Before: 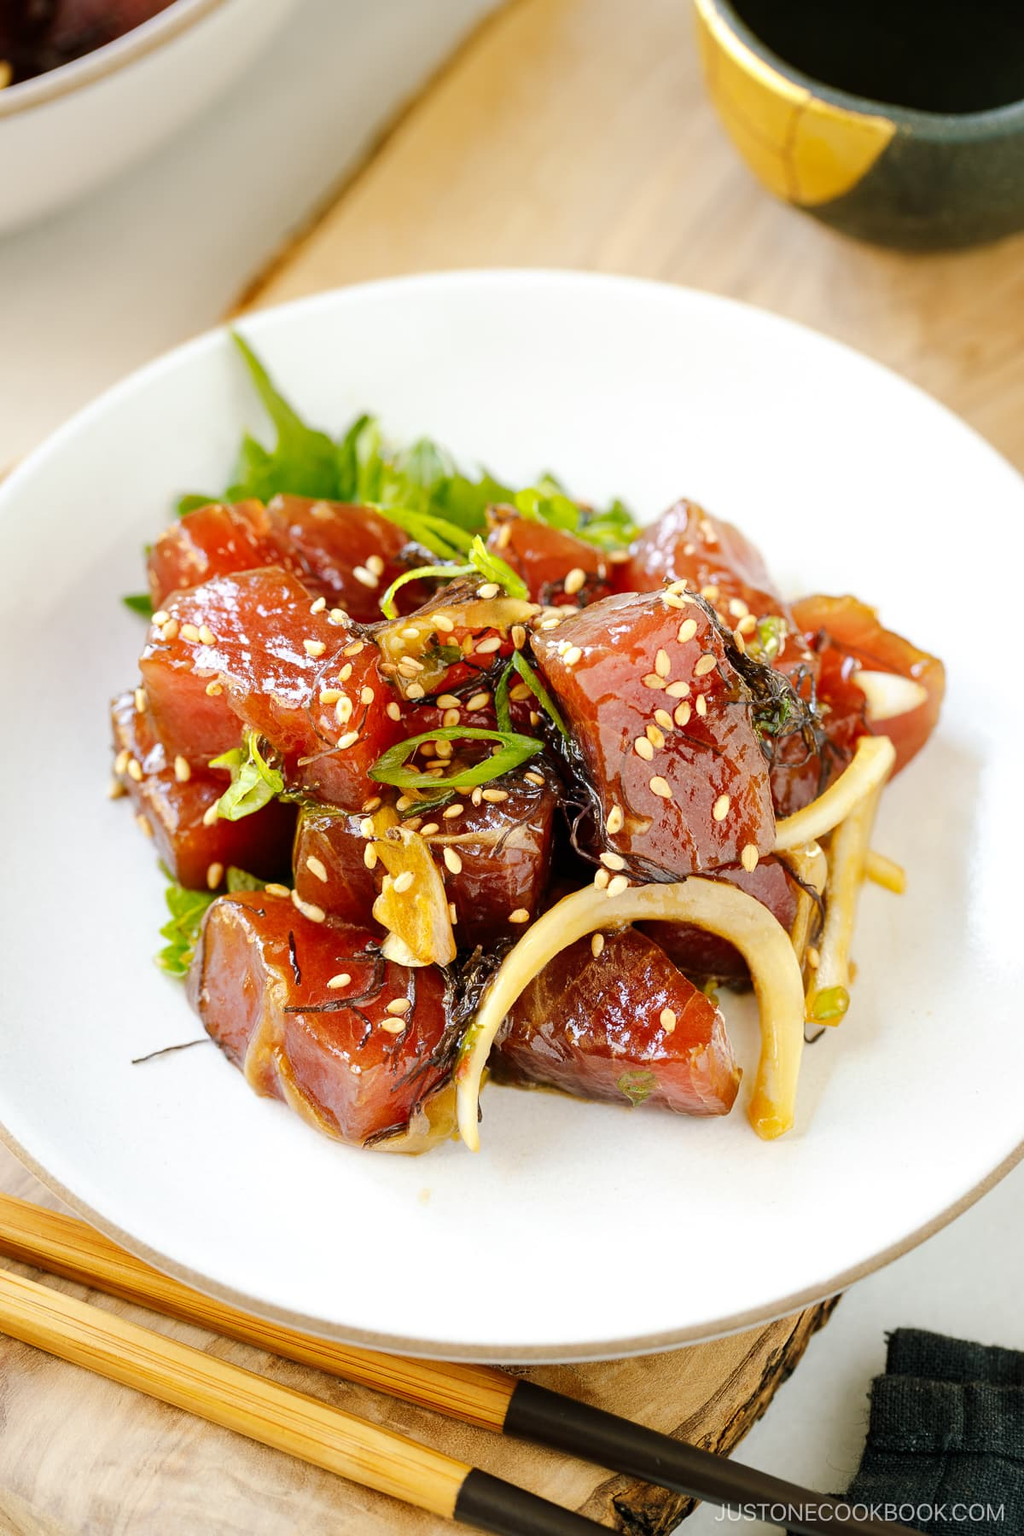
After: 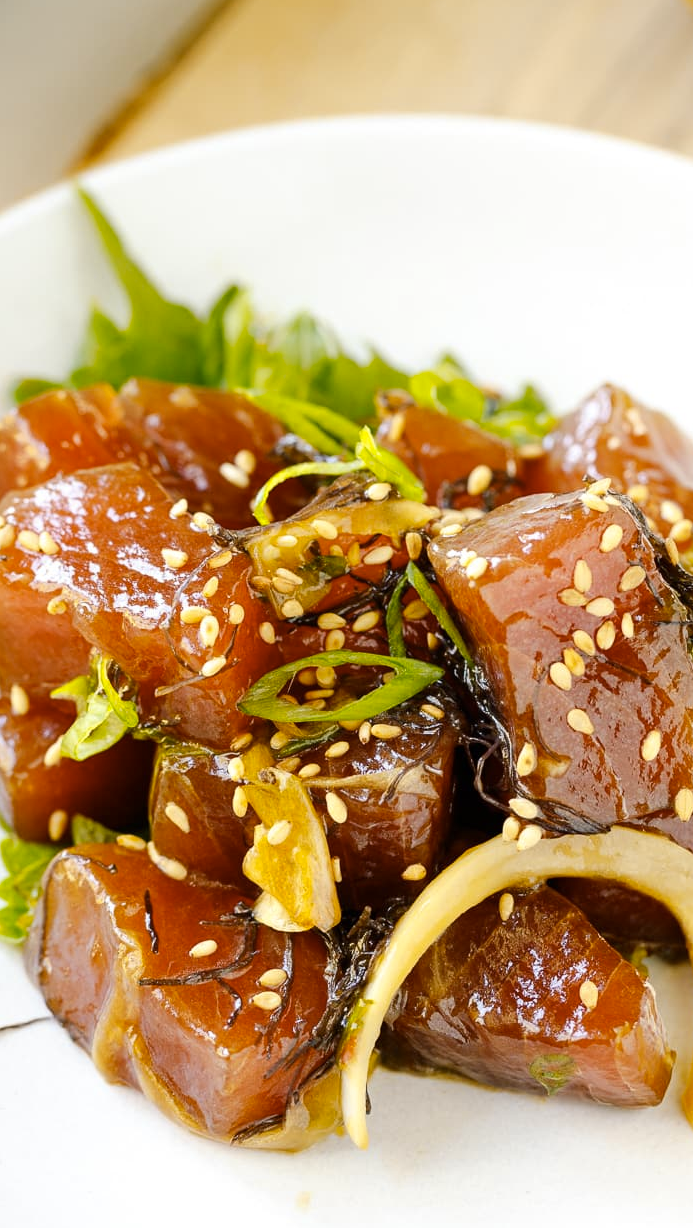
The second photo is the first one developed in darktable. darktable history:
color contrast: green-magenta contrast 0.8, blue-yellow contrast 1.1, unbound 0
crop: left 16.202%, top 11.208%, right 26.045%, bottom 20.557%
